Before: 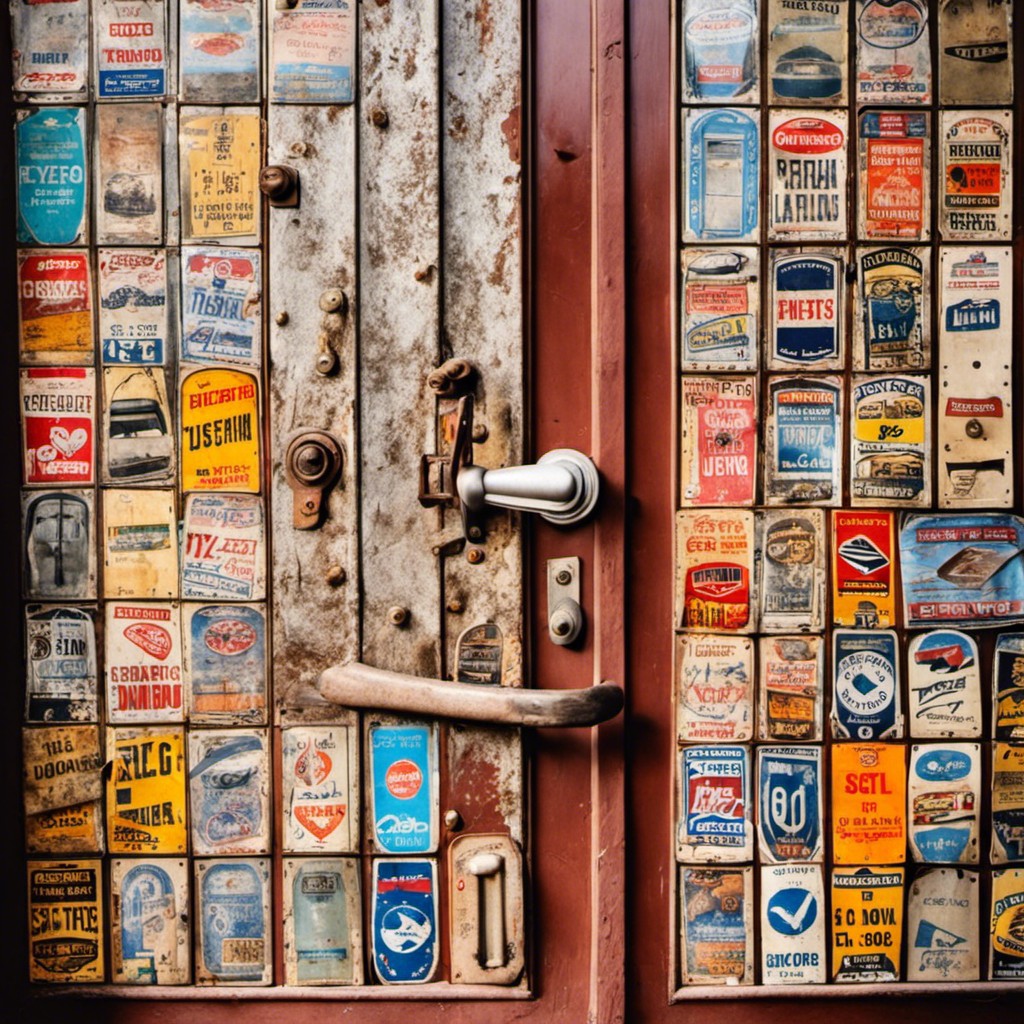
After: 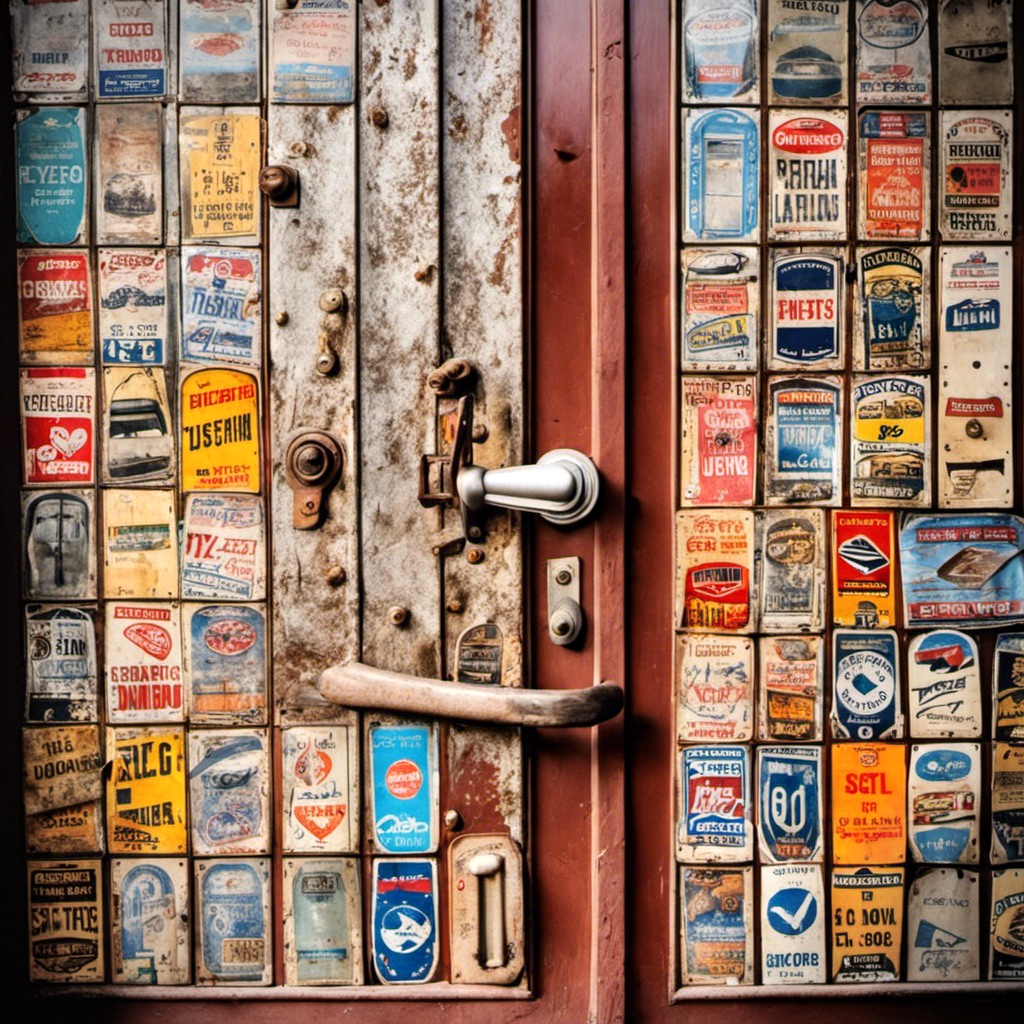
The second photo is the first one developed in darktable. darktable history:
vignetting: fall-off start 91.63%, brightness -0.687
exposure: exposure 0.074 EV, compensate exposure bias true, compensate highlight preservation false
local contrast: highlights 104%, shadows 99%, detail 119%, midtone range 0.2
